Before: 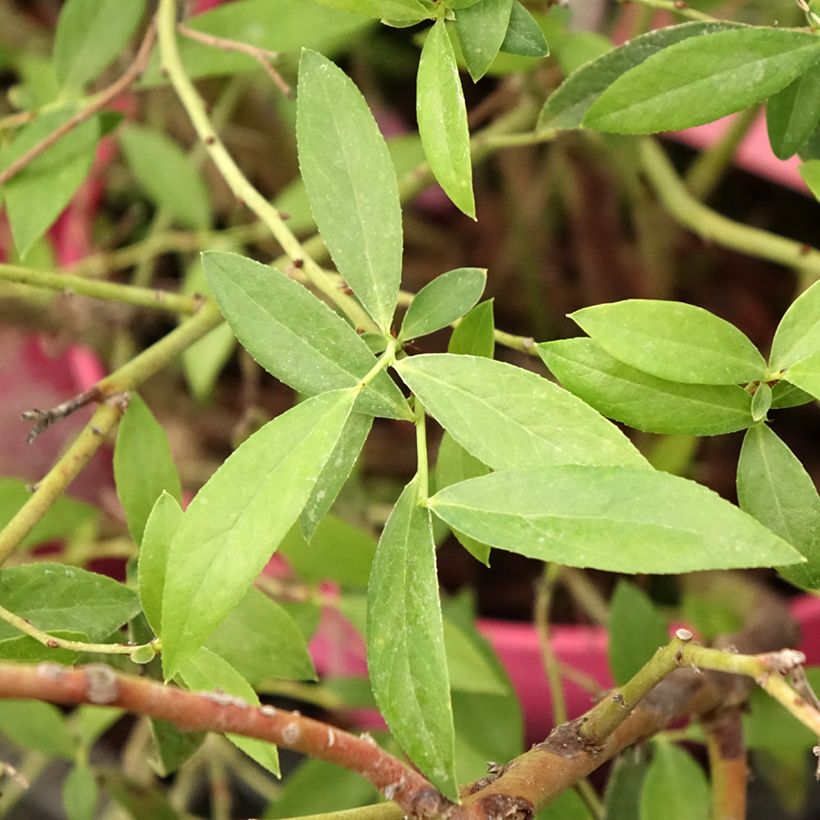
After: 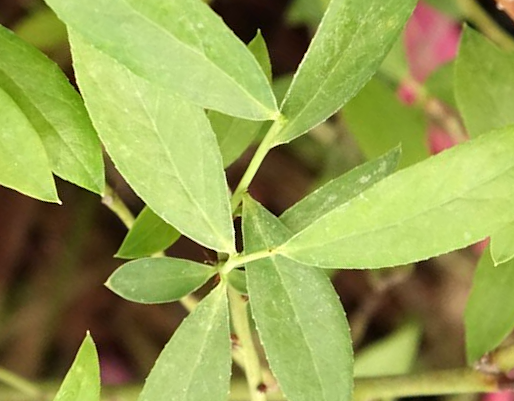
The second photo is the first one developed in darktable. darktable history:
crop and rotate: angle 148.34°, left 9.109%, top 15.6%, right 4.492%, bottom 16.995%
